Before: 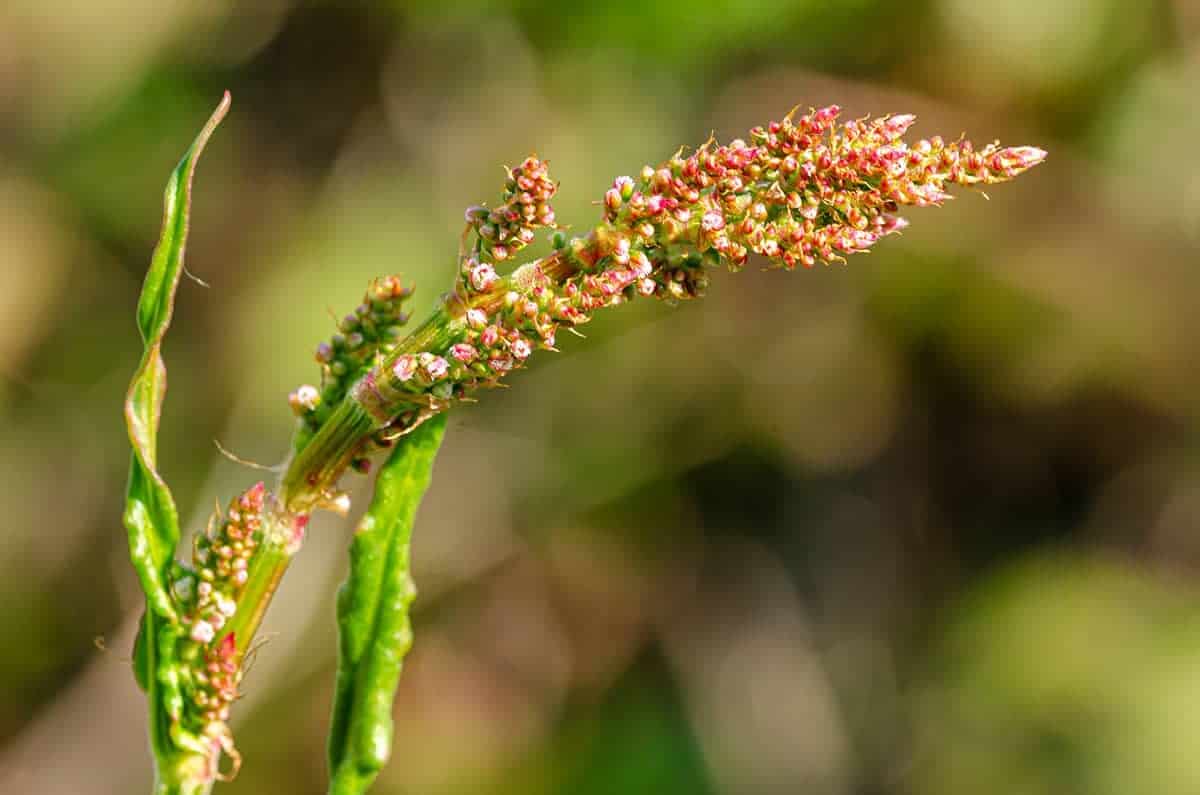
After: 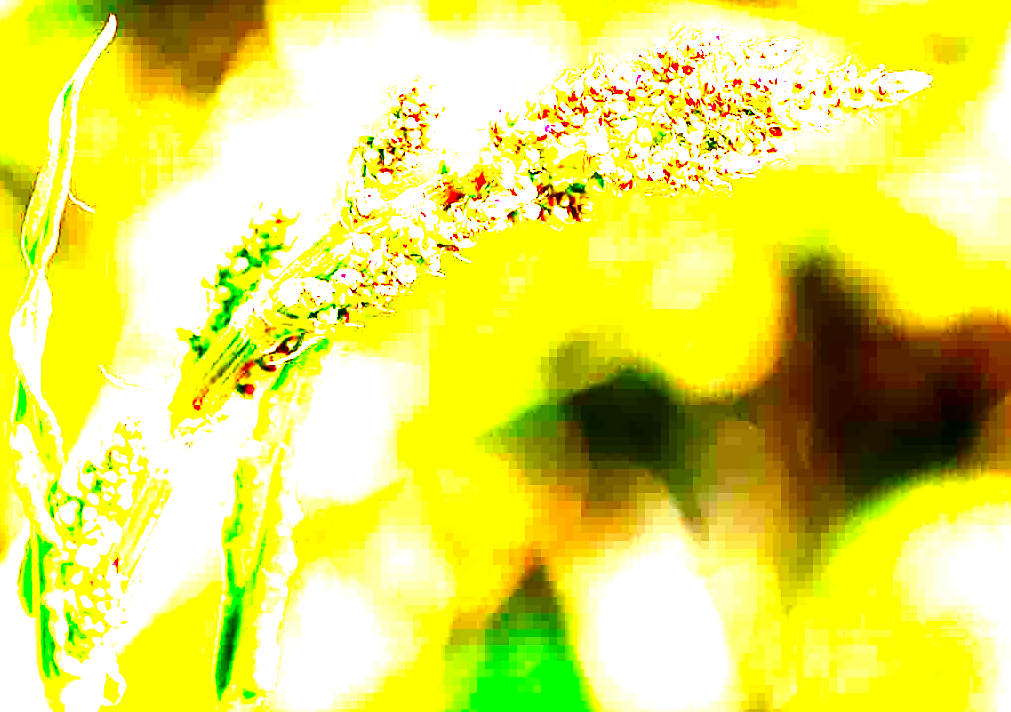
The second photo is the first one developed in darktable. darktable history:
base curve: curves: ch0 [(0, 0.003) (0.001, 0.002) (0.006, 0.004) (0.02, 0.022) (0.048, 0.086) (0.094, 0.234) (0.162, 0.431) (0.258, 0.629) (0.385, 0.8) (0.548, 0.918) (0.751, 0.988) (1, 1)], exposure shift 0.01, preserve colors none
crop and rotate: left 9.662%, top 9.444%, right 6.008%, bottom 0.968%
contrast brightness saturation: brightness -0.254, saturation 0.198
tone equalizer: on, module defaults
levels: levels [0, 0.281, 0.562]
exposure: black level correction 0.001, exposure 0.966 EV, compensate highlight preservation false
sharpen: amount 0.481
